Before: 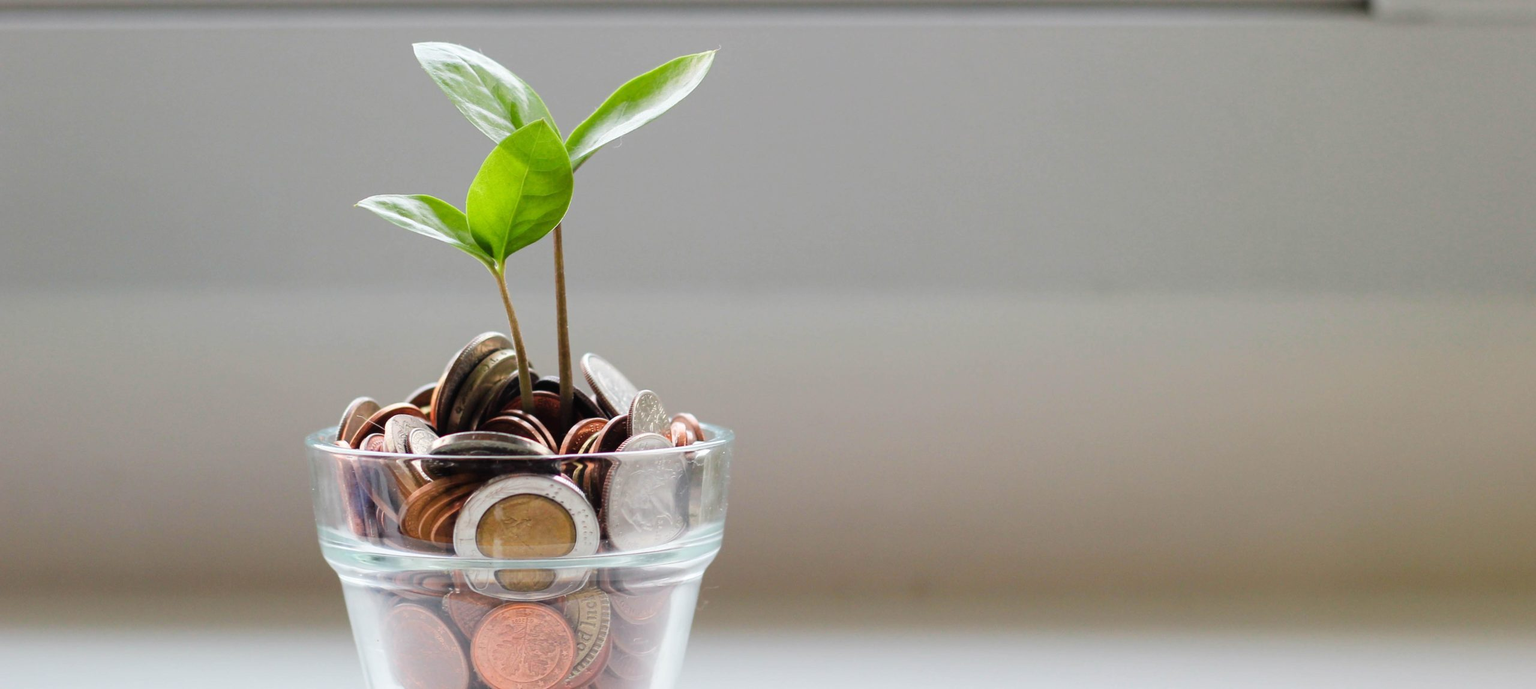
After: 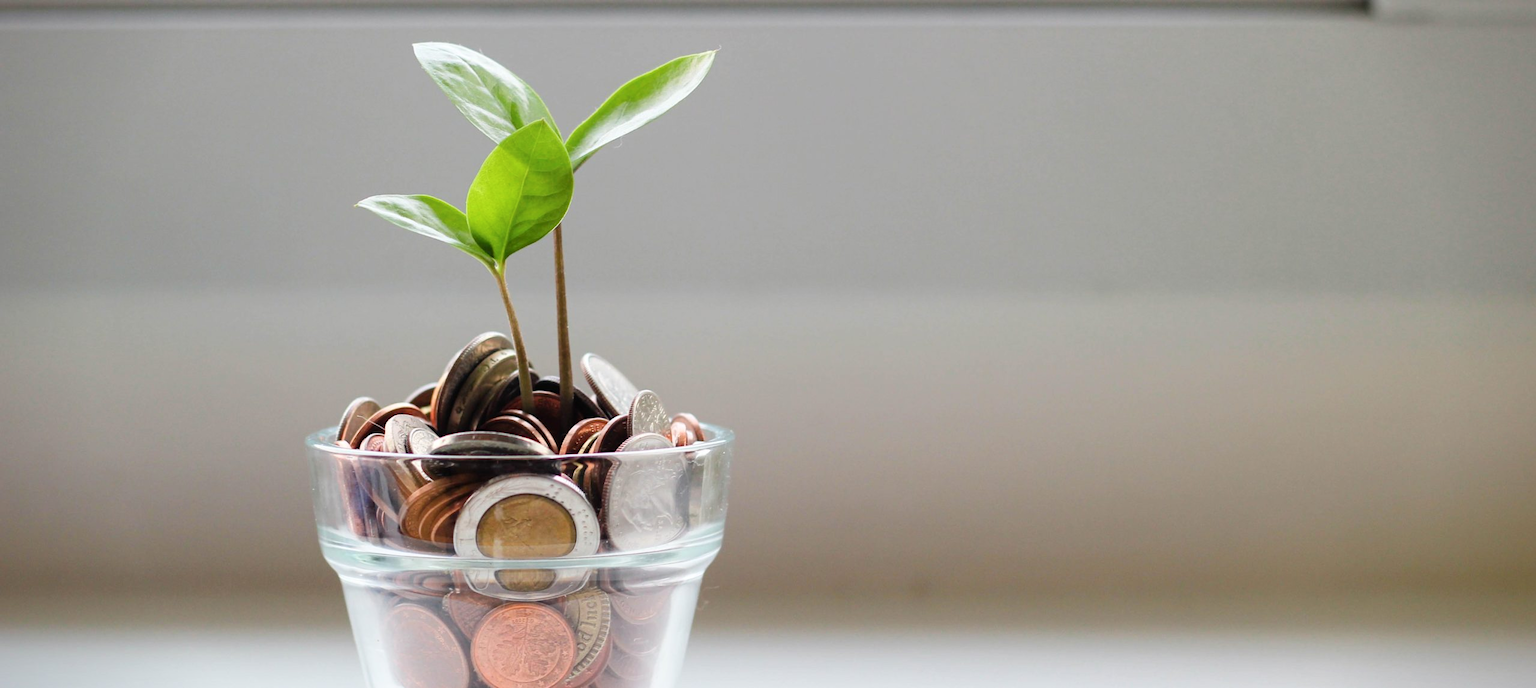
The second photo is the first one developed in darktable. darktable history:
vignetting: fall-off start 88.53%, fall-off radius 44.2%, saturation 0.376, width/height ratio 1.161
shadows and highlights: shadows 0, highlights 40
